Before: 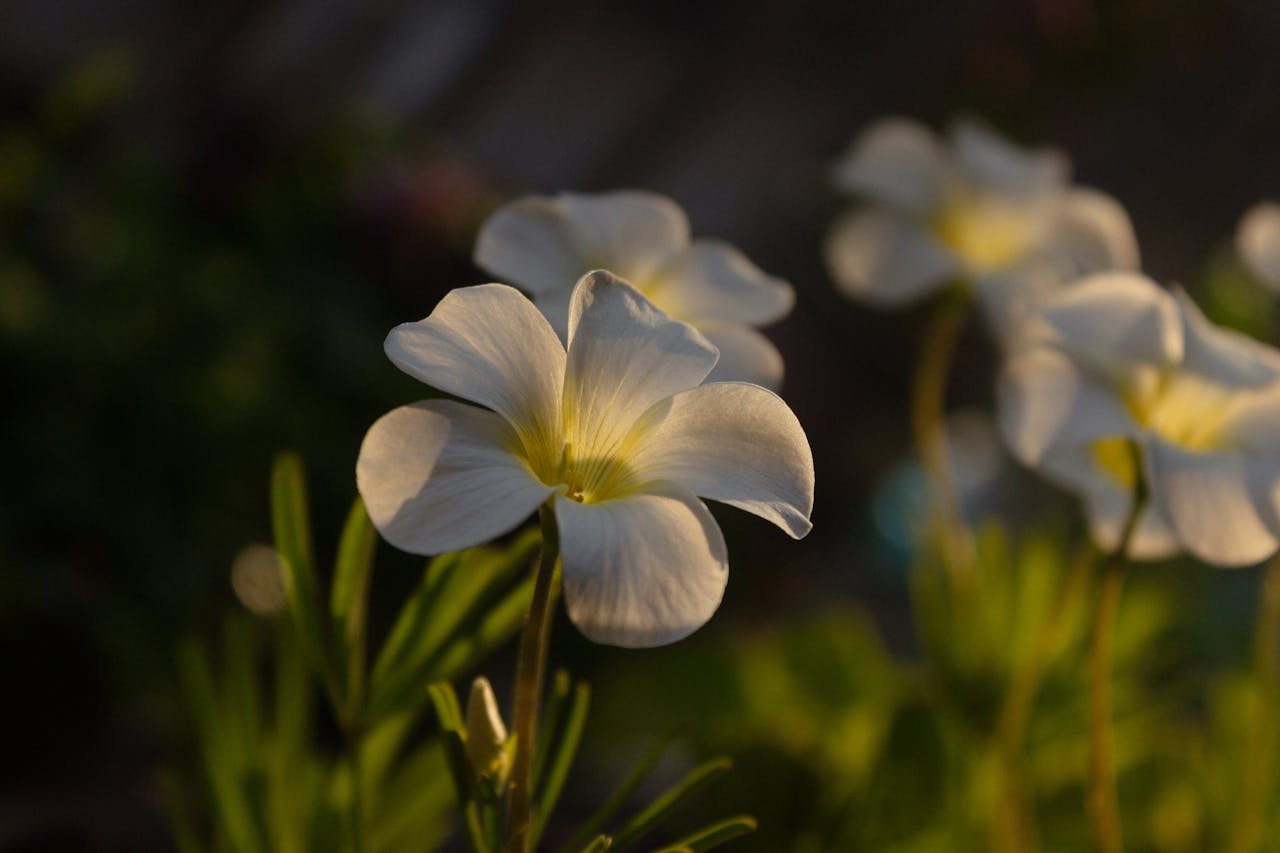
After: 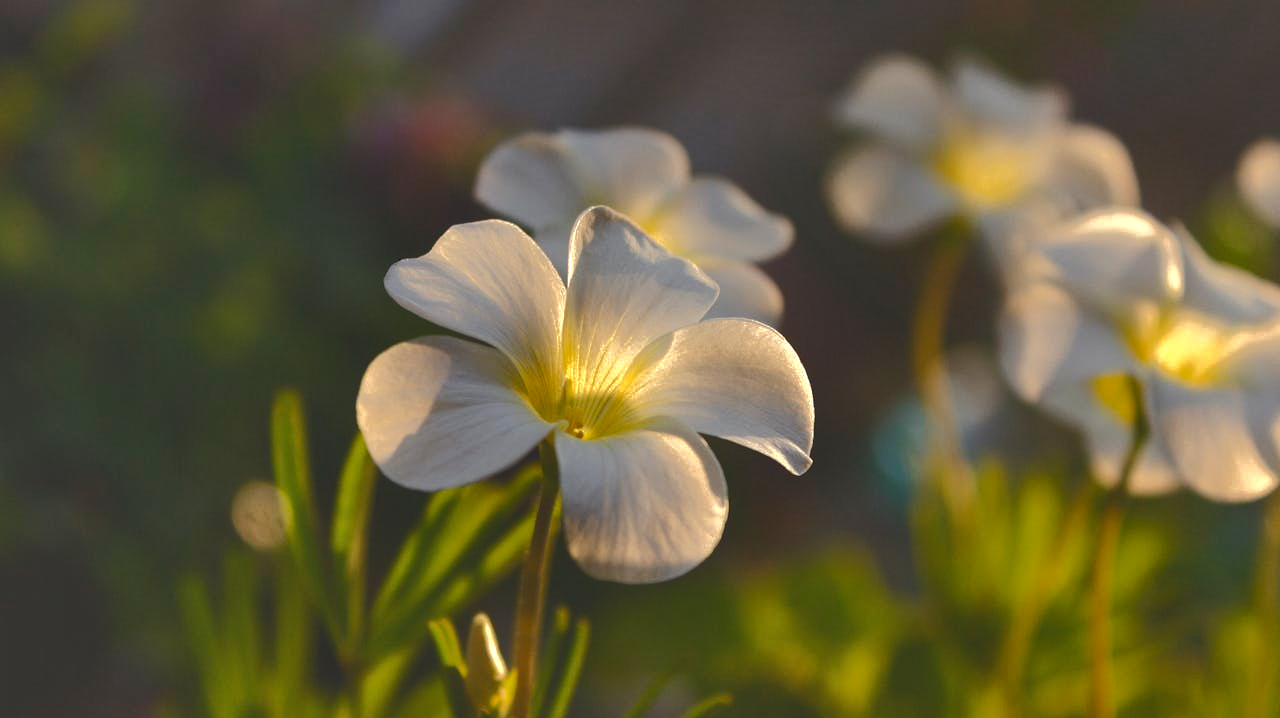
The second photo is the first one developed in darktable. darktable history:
crop: top 7.574%, bottom 8.179%
exposure: exposure 1 EV, compensate highlight preservation false
shadows and highlights: soften with gaussian
tone curve: curves: ch0 [(0, 0) (0.003, 0.149) (0.011, 0.152) (0.025, 0.154) (0.044, 0.164) (0.069, 0.179) (0.1, 0.194) (0.136, 0.211) (0.177, 0.232) (0.224, 0.258) (0.277, 0.289) (0.335, 0.326) (0.399, 0.371) (0.468, 0.438) (0.543, 0.504) (0.623, 0.569) (0.709, 0.642) (0.801, 0.716) (0.898, 0.775) (1, 1)], color space Lab, independent channels, preserve colors none
